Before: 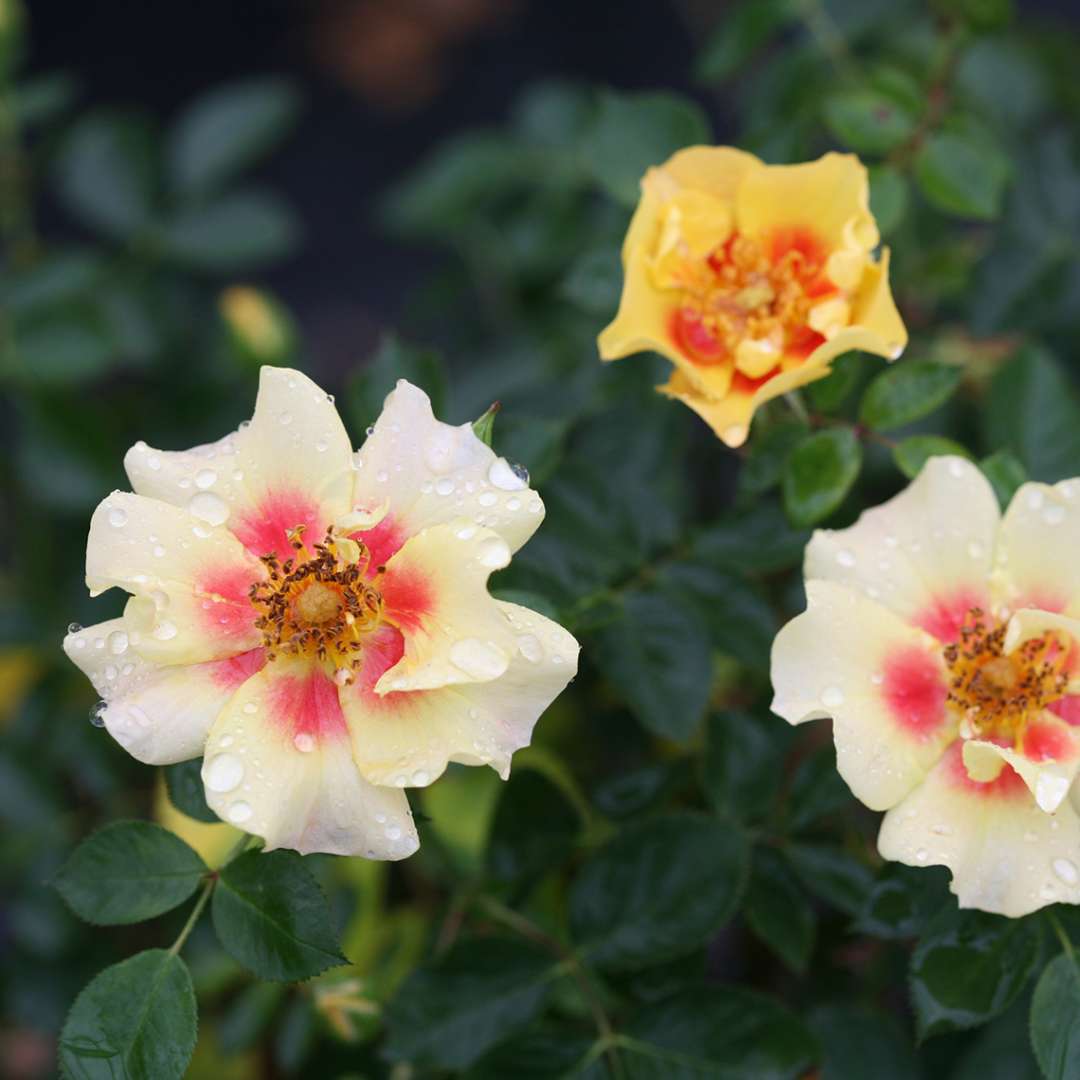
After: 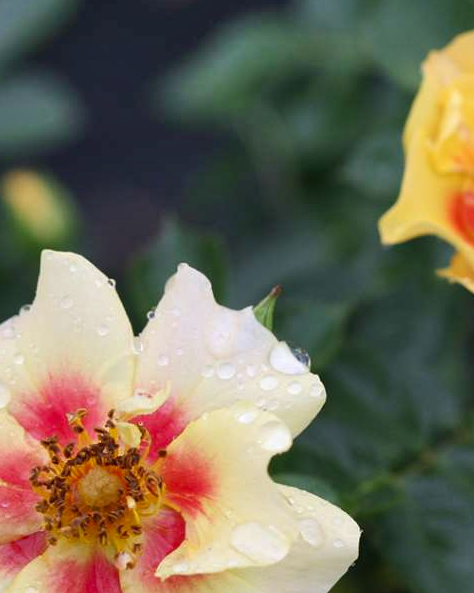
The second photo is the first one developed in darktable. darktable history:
shadows and highlights: shadows 60.13, highlights -60.45, soften with gaussian
crop: left 20.339%, top 10.766%, right 35.74%, bottom 34.235%
